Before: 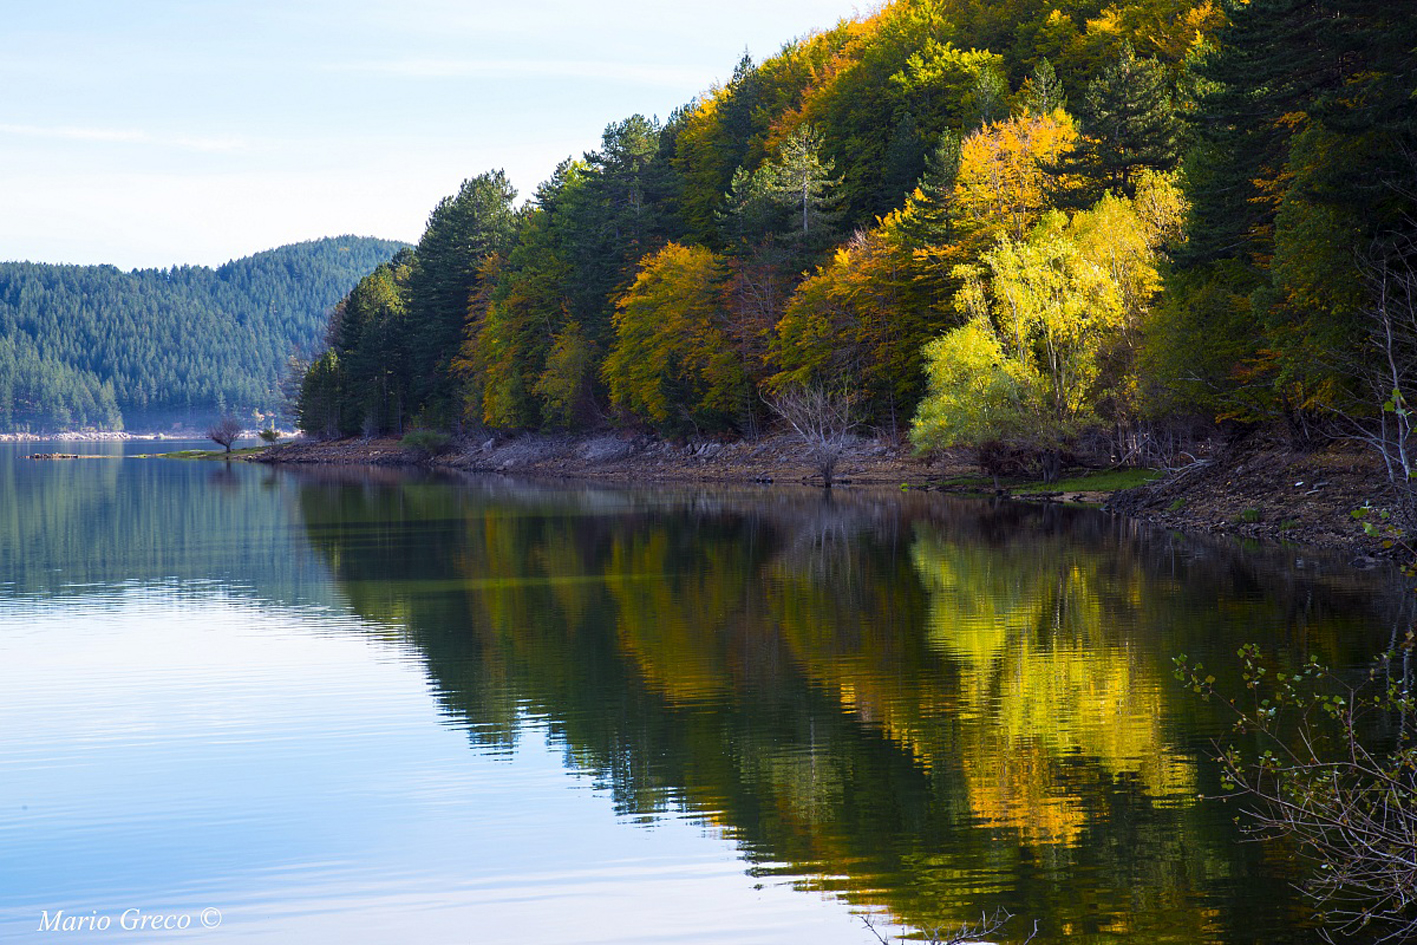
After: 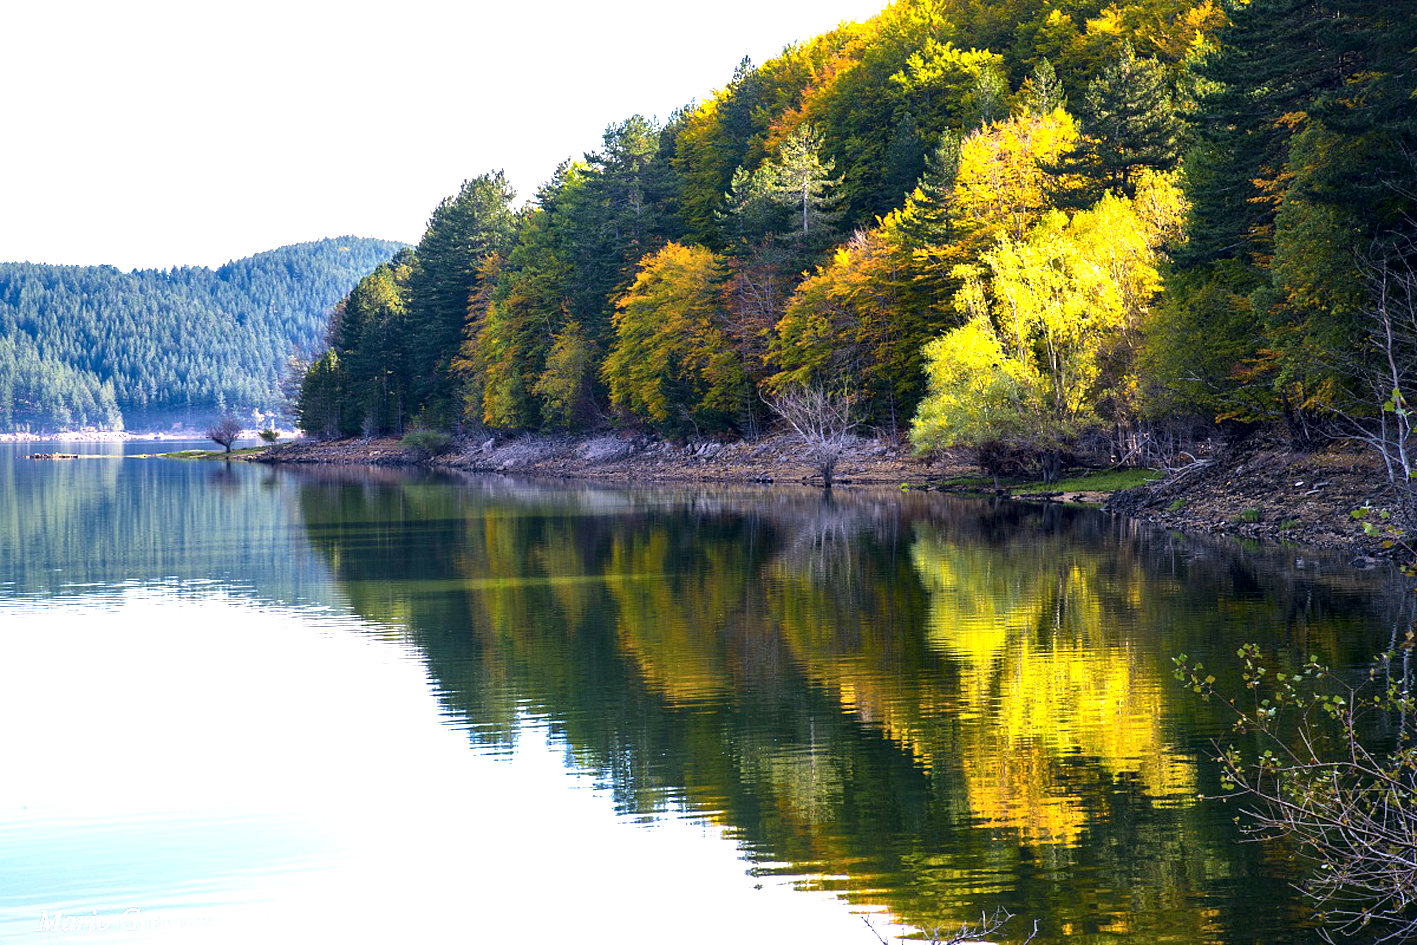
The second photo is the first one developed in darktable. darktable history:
exposure: black level correction 0, exposure 0.9 EV, compensate highlight preservation false
color correction: highlights a* 5.38, highlights b* 5.3, shadows a* -4.26, shadows b* -5.11
local contrast: mode bilateral grid, contrast 25, coarseness 60, detail 151%, midtone range 0.2
